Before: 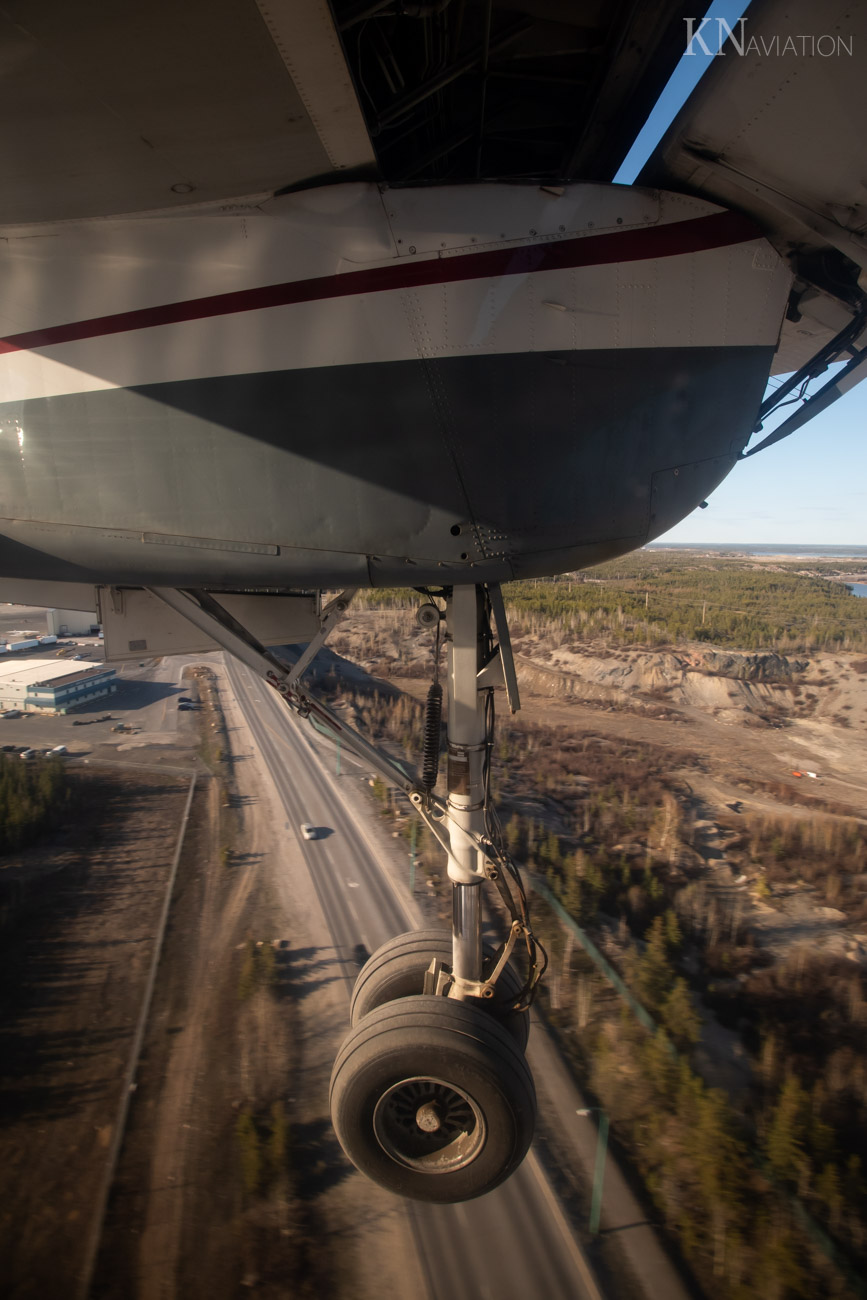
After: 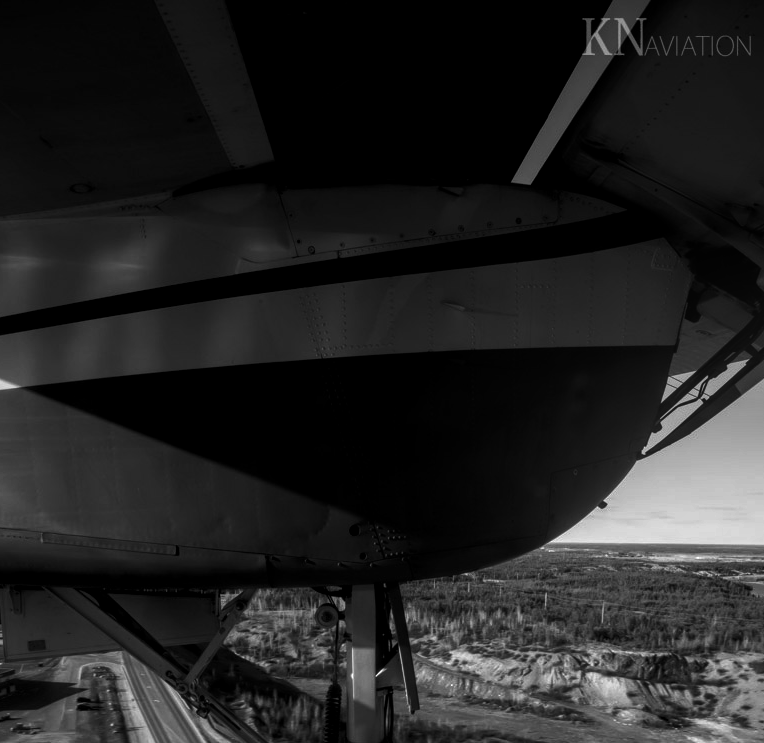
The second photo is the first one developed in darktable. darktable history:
local contrast: highlights 0%, shadows 0%, detail 133%
white balance: red 1.467, blue 0.684
crop and rotate: left 11.812%, bottom 42.776%
contrast brightness saturation: contrast -0.03, brightness -0.59, saturation -1
